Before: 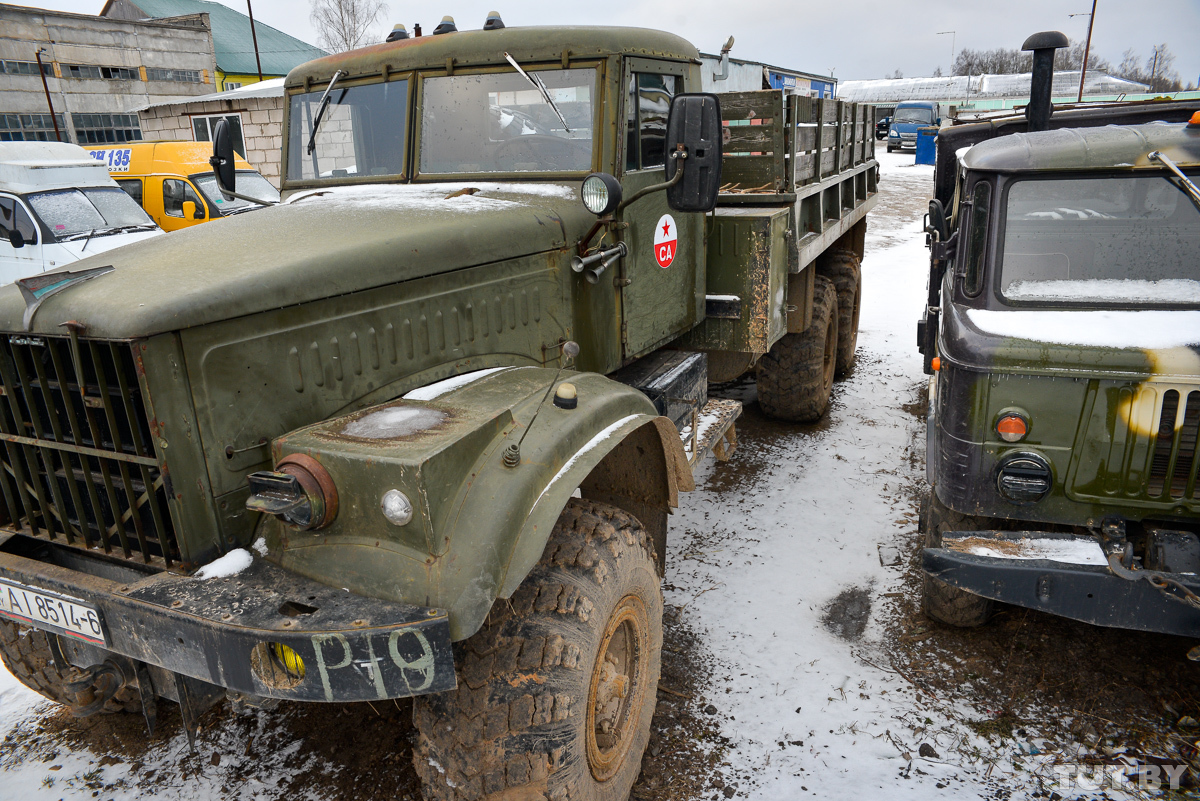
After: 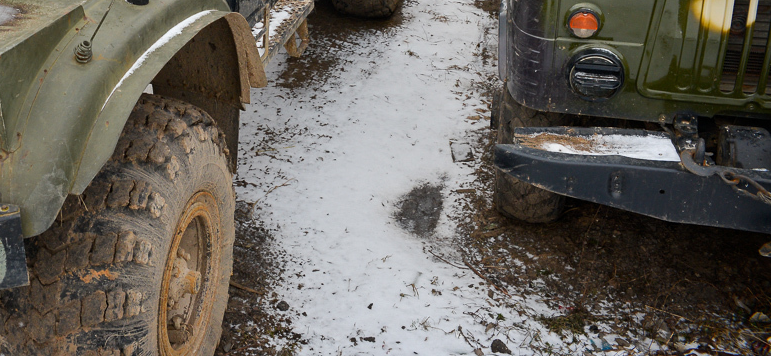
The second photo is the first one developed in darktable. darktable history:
crop and rotate: left 35.728%, top 50.482%, bottom 4.975%
